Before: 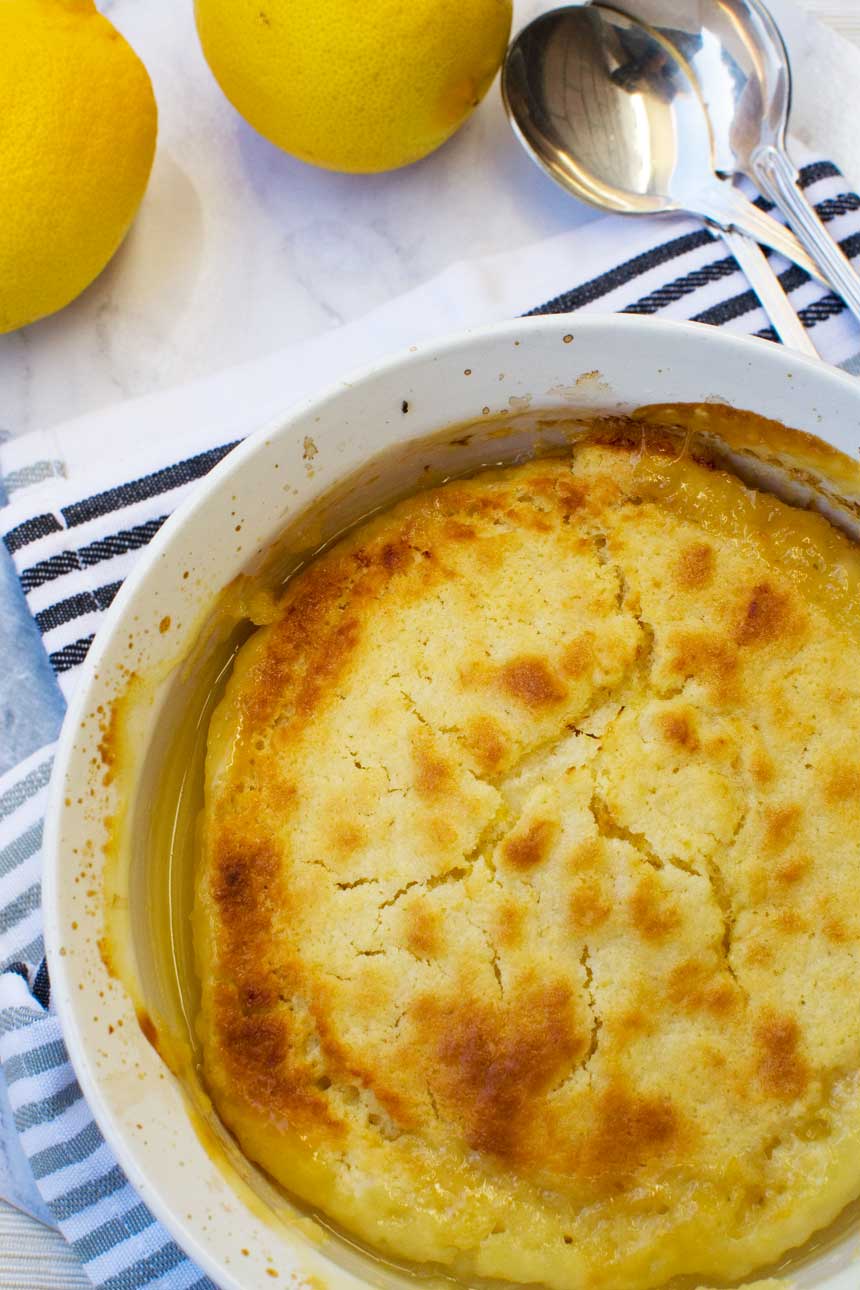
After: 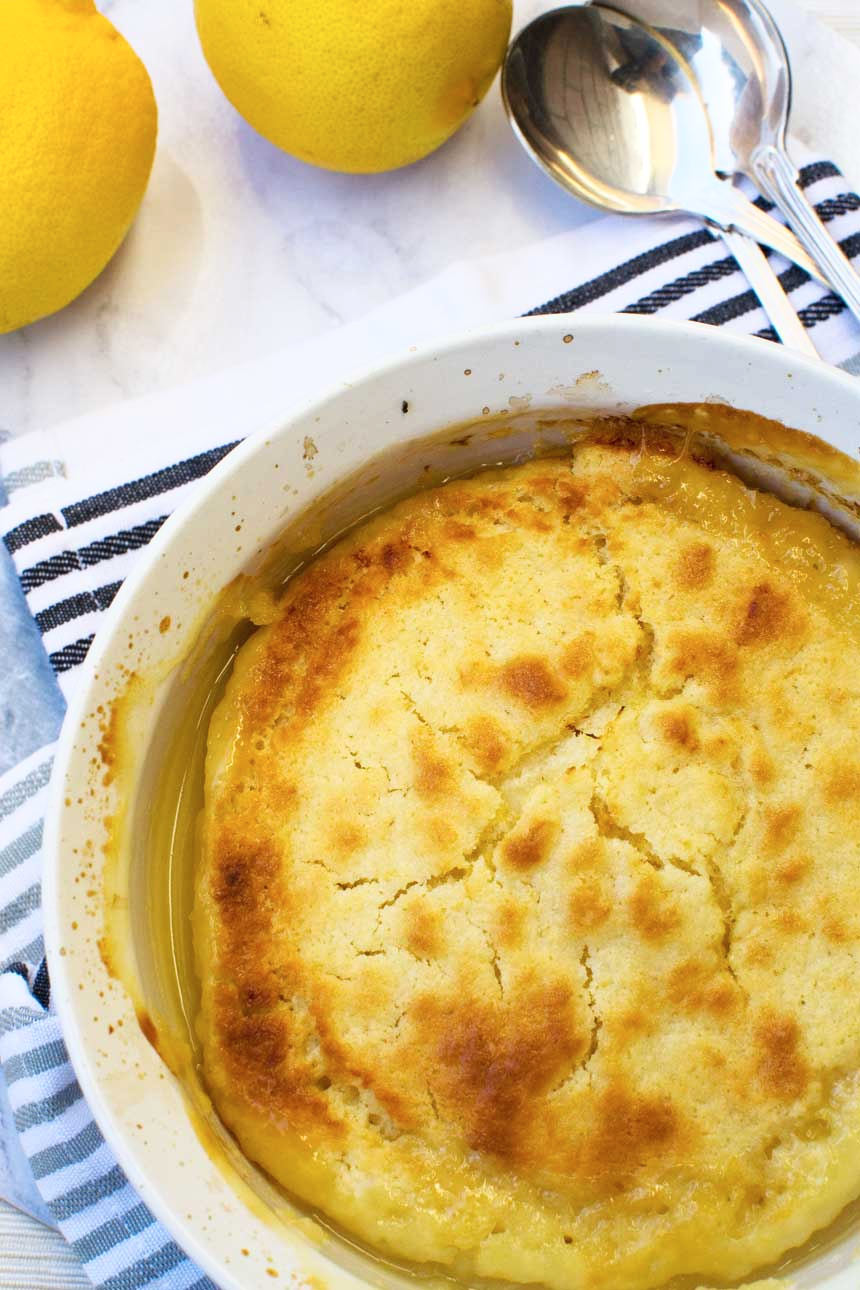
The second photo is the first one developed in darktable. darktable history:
tone curve: curves: ch0 [(0, 0) (0.003, 0.003) (0.011, 0.012) (0.025, 0.027) (0.044, 0.048) (0.069, 0.075) (0.1, 0.108) (0.136, 0.147) (0.177, 0.192) (0.224, 0.243) (0.277, 0.3) (0.335, 0.363) (0.399, 0.433) (0.468, 0.508) (0.543, 0.589) (0.623, 0.676) (0.709, 0.769) (0.801, 0.868) (0.898, 0.949) (1, 1)], color space Lab, independent channels, preserve colors none
